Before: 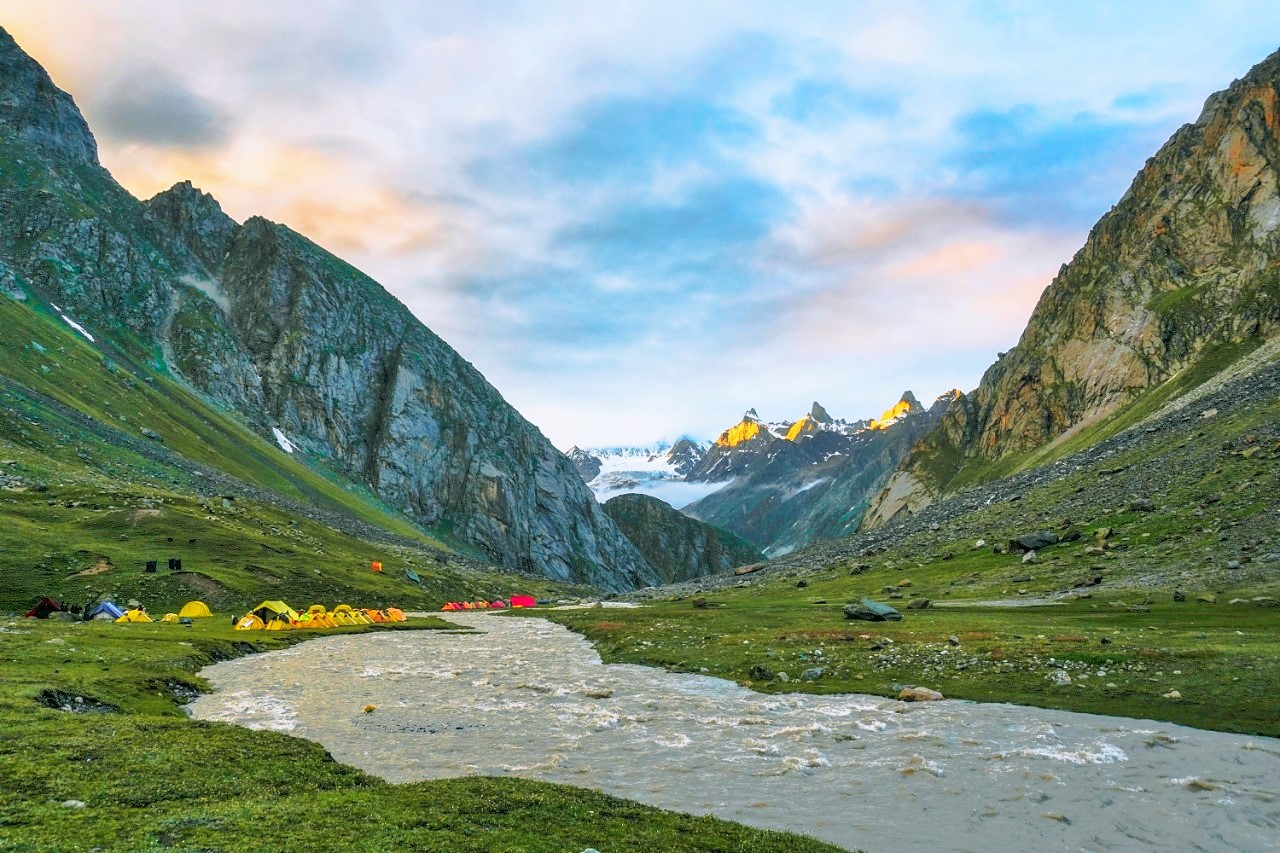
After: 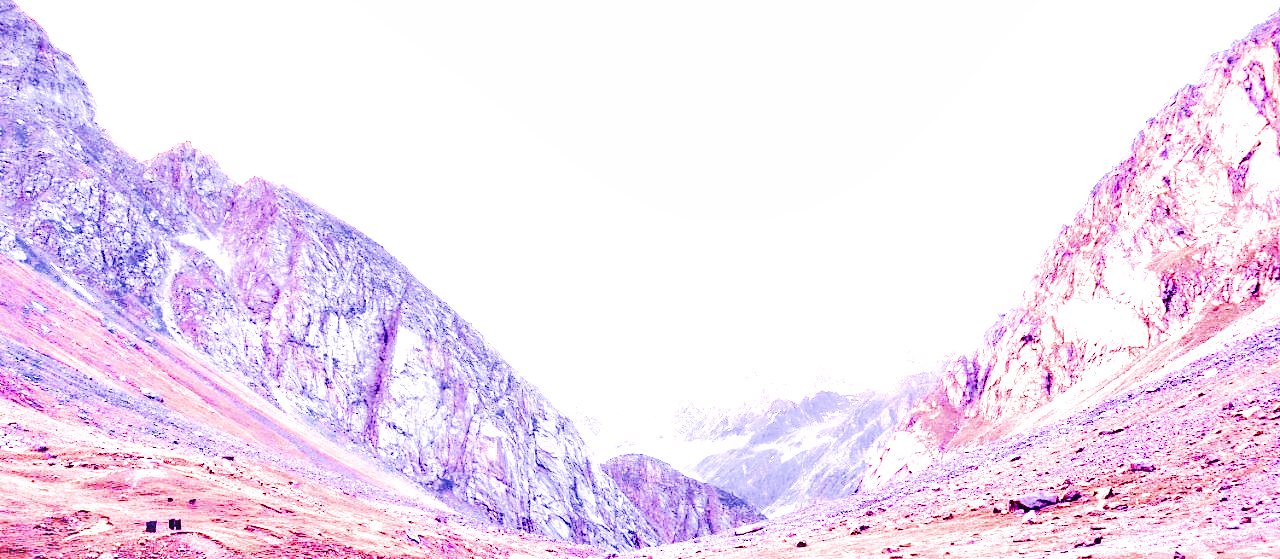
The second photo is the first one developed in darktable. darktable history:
shadows and highlights: shadows 60, soften with gaussian
crop and rotate: top 4.848%, bottom 29.503%
white balance: red 8, blue 8
exposure: black level correction -0.025, exposure -0.117 EV, compensate highlight preservation false
tone curve: curves: ch0 [(0, 0) (0.003, 0.128) (0.011, 0.133) (0.025, 0.133) (0.044, 0.141) (0.069, 0.152) (0.1, 0.169) (0.136, 0.201) (0.177, 0.239) (0.224, 0.294) (0.277, 0.358) (0.335, 0.428) (0.399, 0.488) (0.468, 0.55) (0.543, 0.611) (0.623, 0.678) (0.709, 0.755) (0.801, 0.843) (0.898, 0.91) (1, 1)], preserve colors none
filmic rgb: black relative exposure -5 EV, white relative exposure 3.5 EV, hardness 3.19, contrast 1.2, highlights saturation mix -50%
levels: levels [0.016, 0.492, 0.969]
